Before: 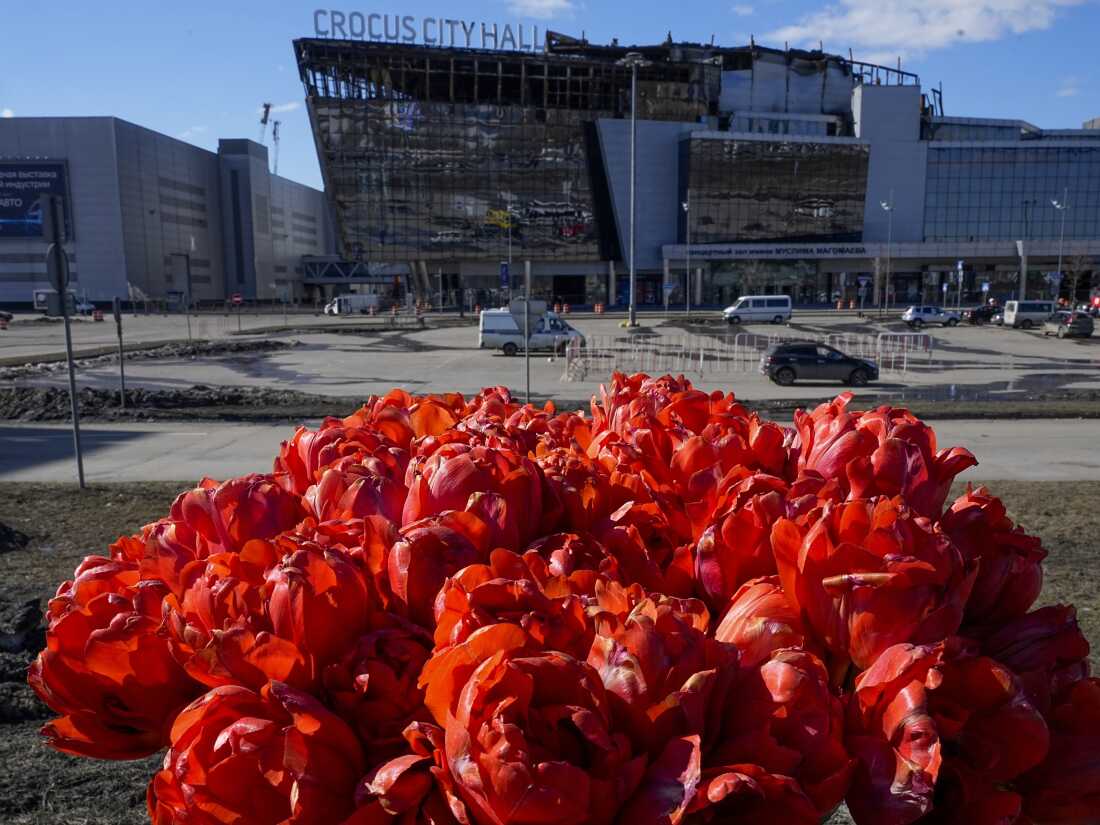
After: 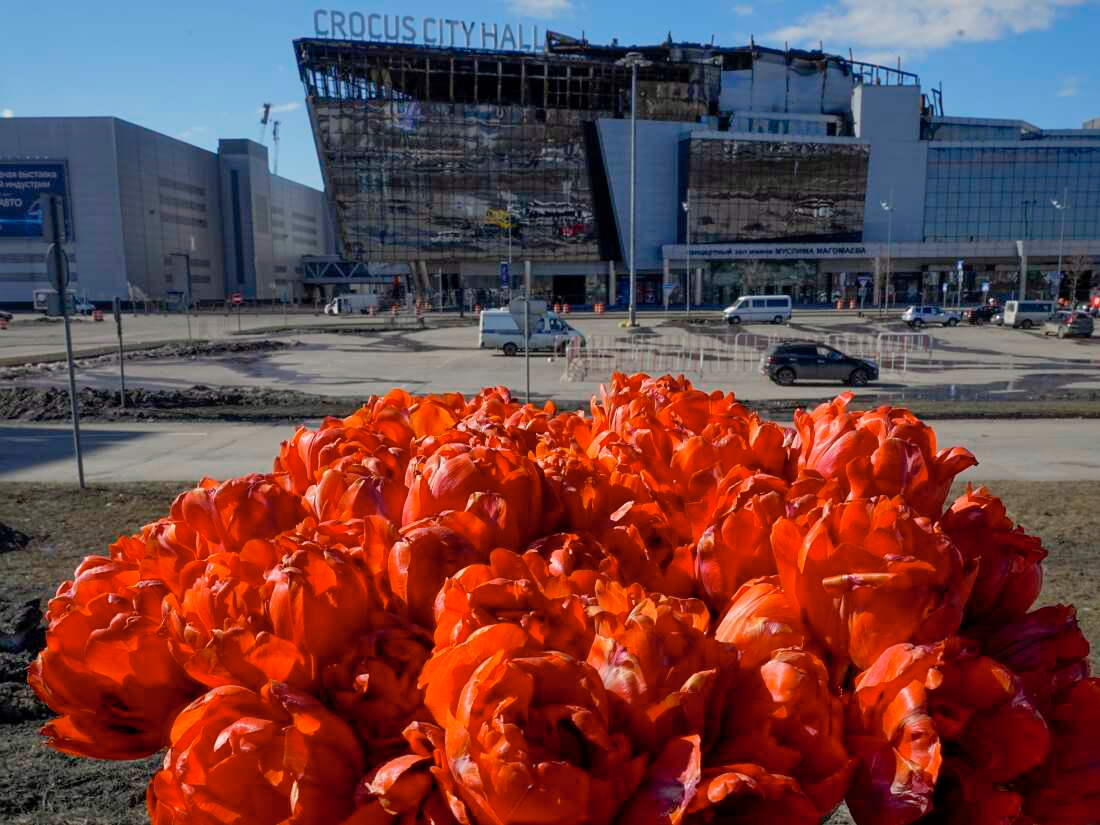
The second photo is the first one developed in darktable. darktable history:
color calibration: output R [1.063, -0.012, -0.003, 0], output G [0, 1.022, 0.021, 0], output B [-0.079, 0.047, 1, 0], illuminant same as pipeline (D50), adaptation none (bypass), x 0.332, y 0.335, temperature 5011.02 K, saturation algorithm version 1 (2020)
shadows and highlights: highlights color adjustment 0.002%
contrast brightness saturation: saturation -0.058
